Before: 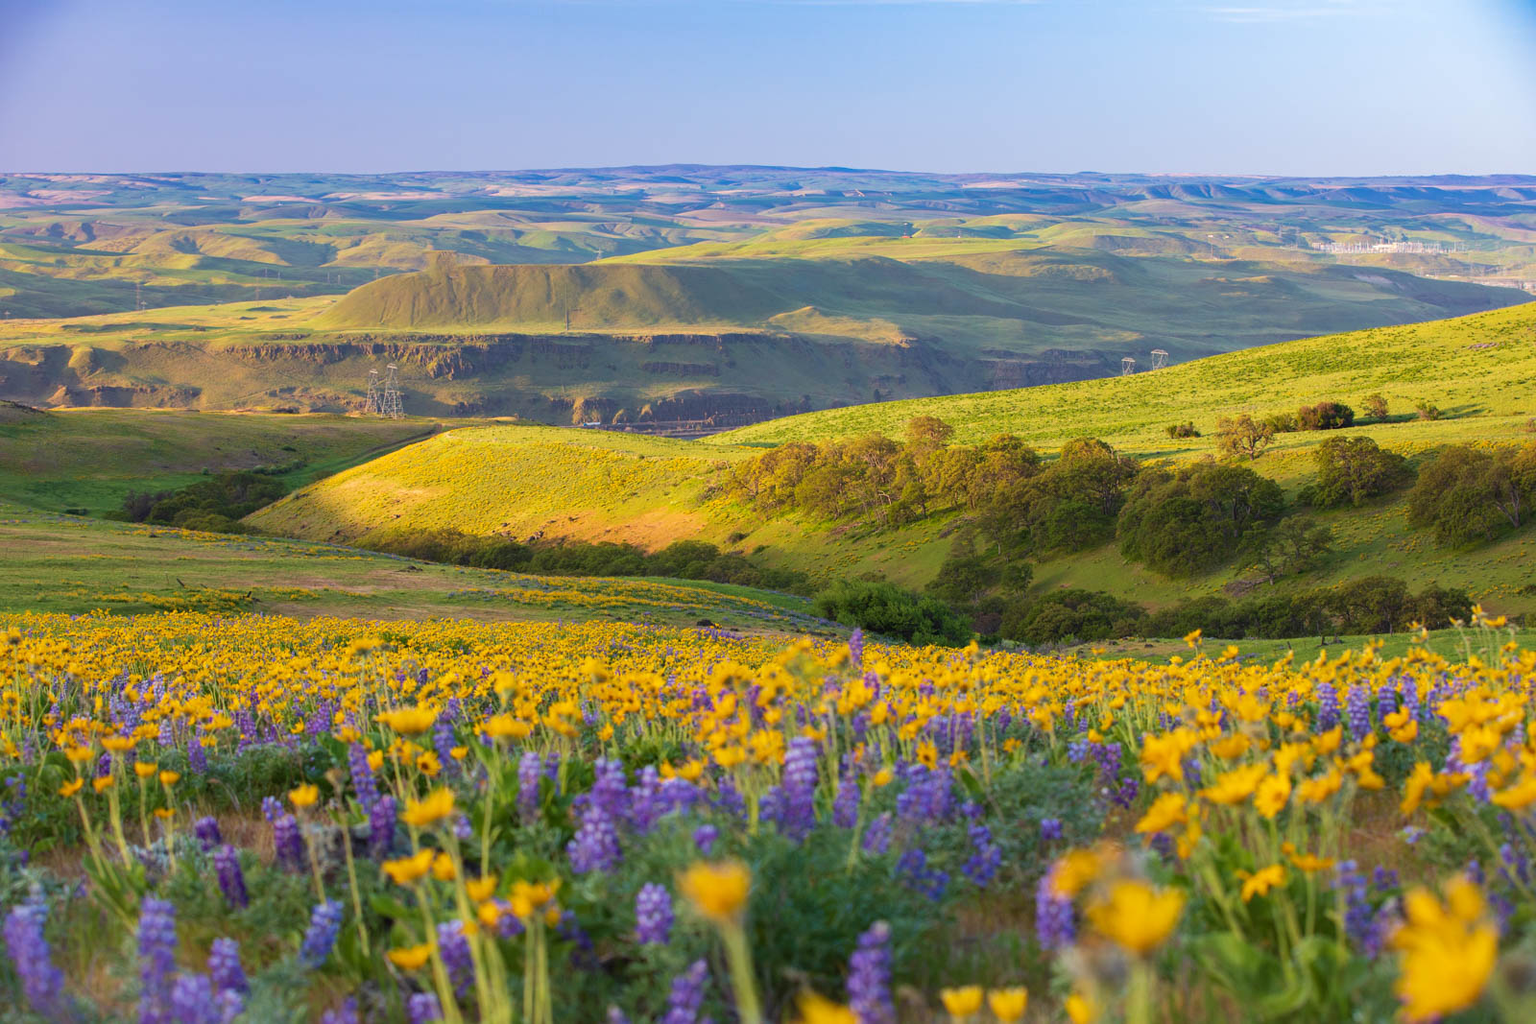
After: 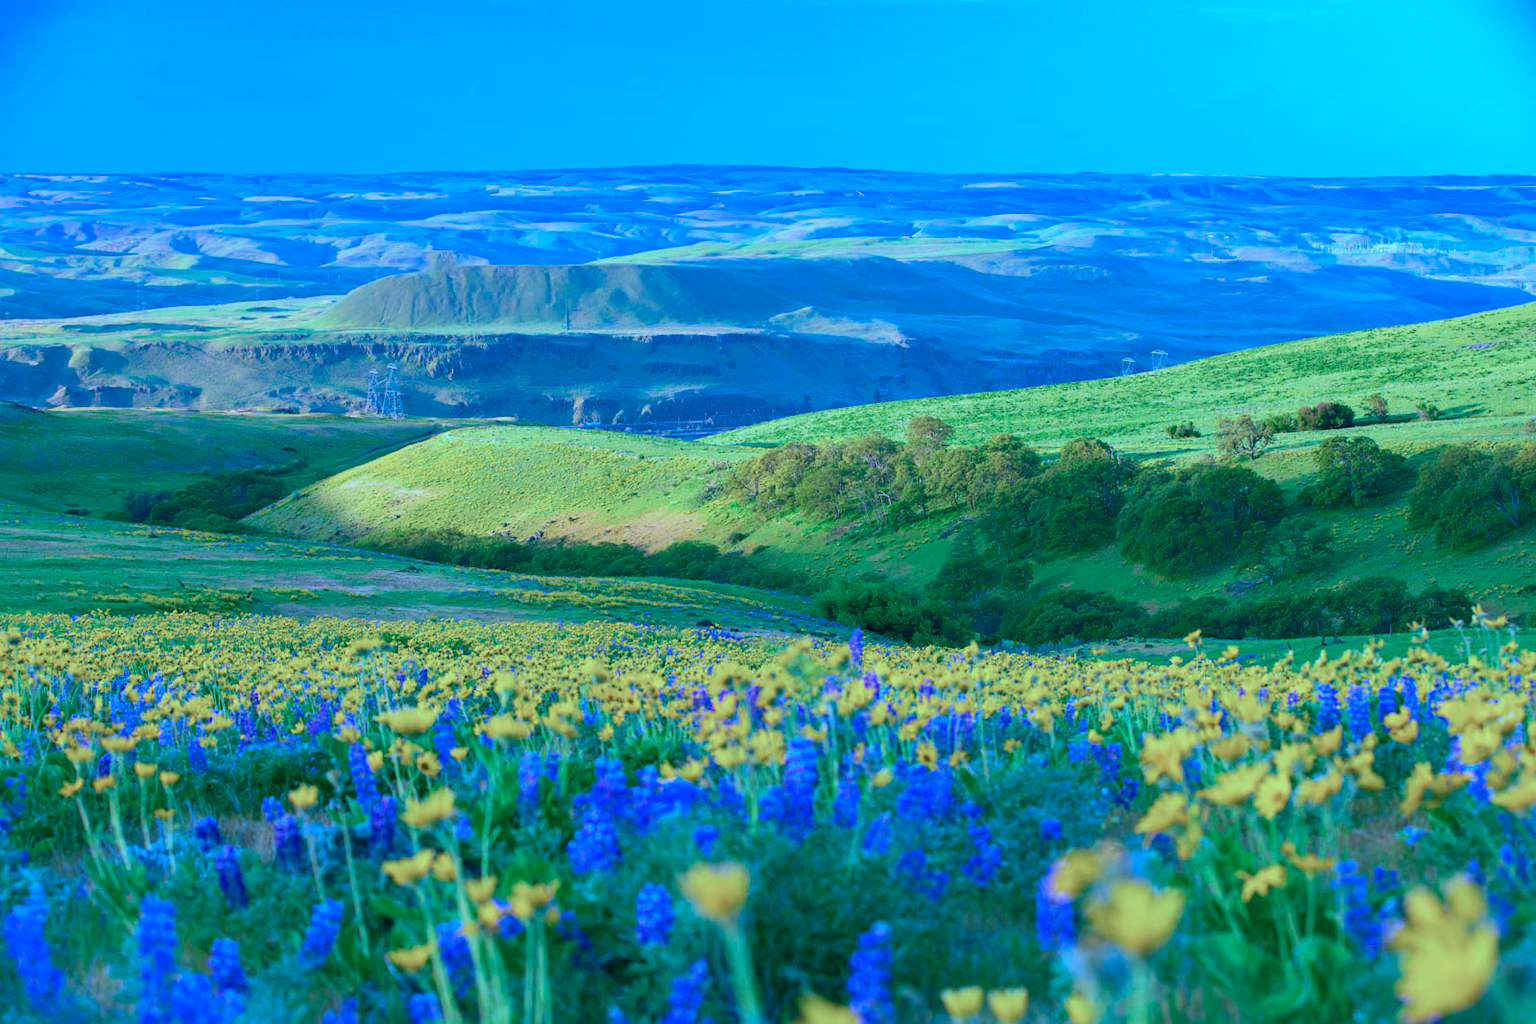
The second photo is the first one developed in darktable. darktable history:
color calibration: output R [1.063, -0.012, -0.003, 0], output B [-0.079, 0.047, 1, 0], illuminant custom, x 0.46, y 0.43, temperature 2642.66 K
color balance rgb: shadows lift › chroma 11.71%, shadows lift › hue 133.46°, power › chroma 2.15%, power › hue 166.83°, highlights gain › chroma 4%, highlights gain › hue 200.2°, perceptual saturation grading › global saturation 18.05%
